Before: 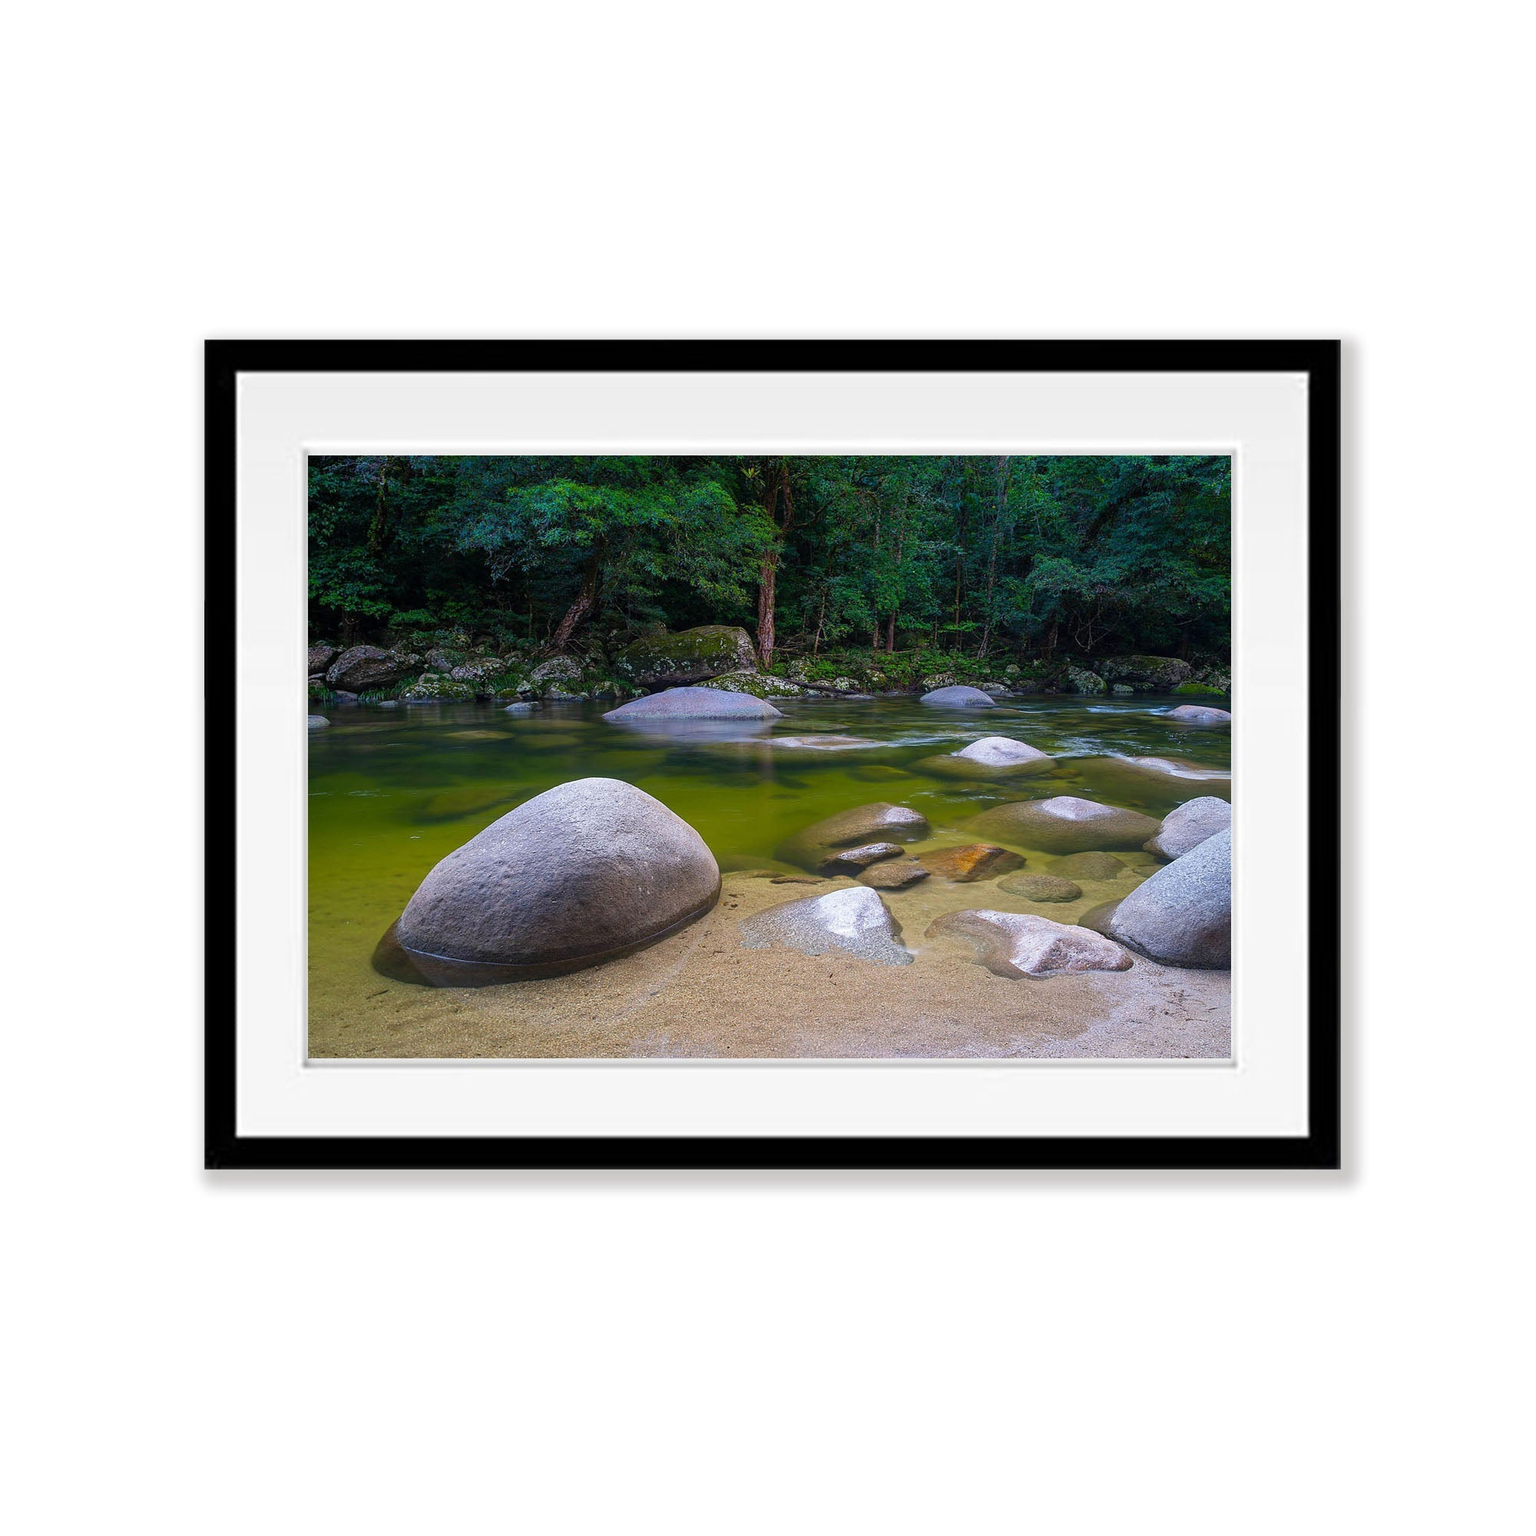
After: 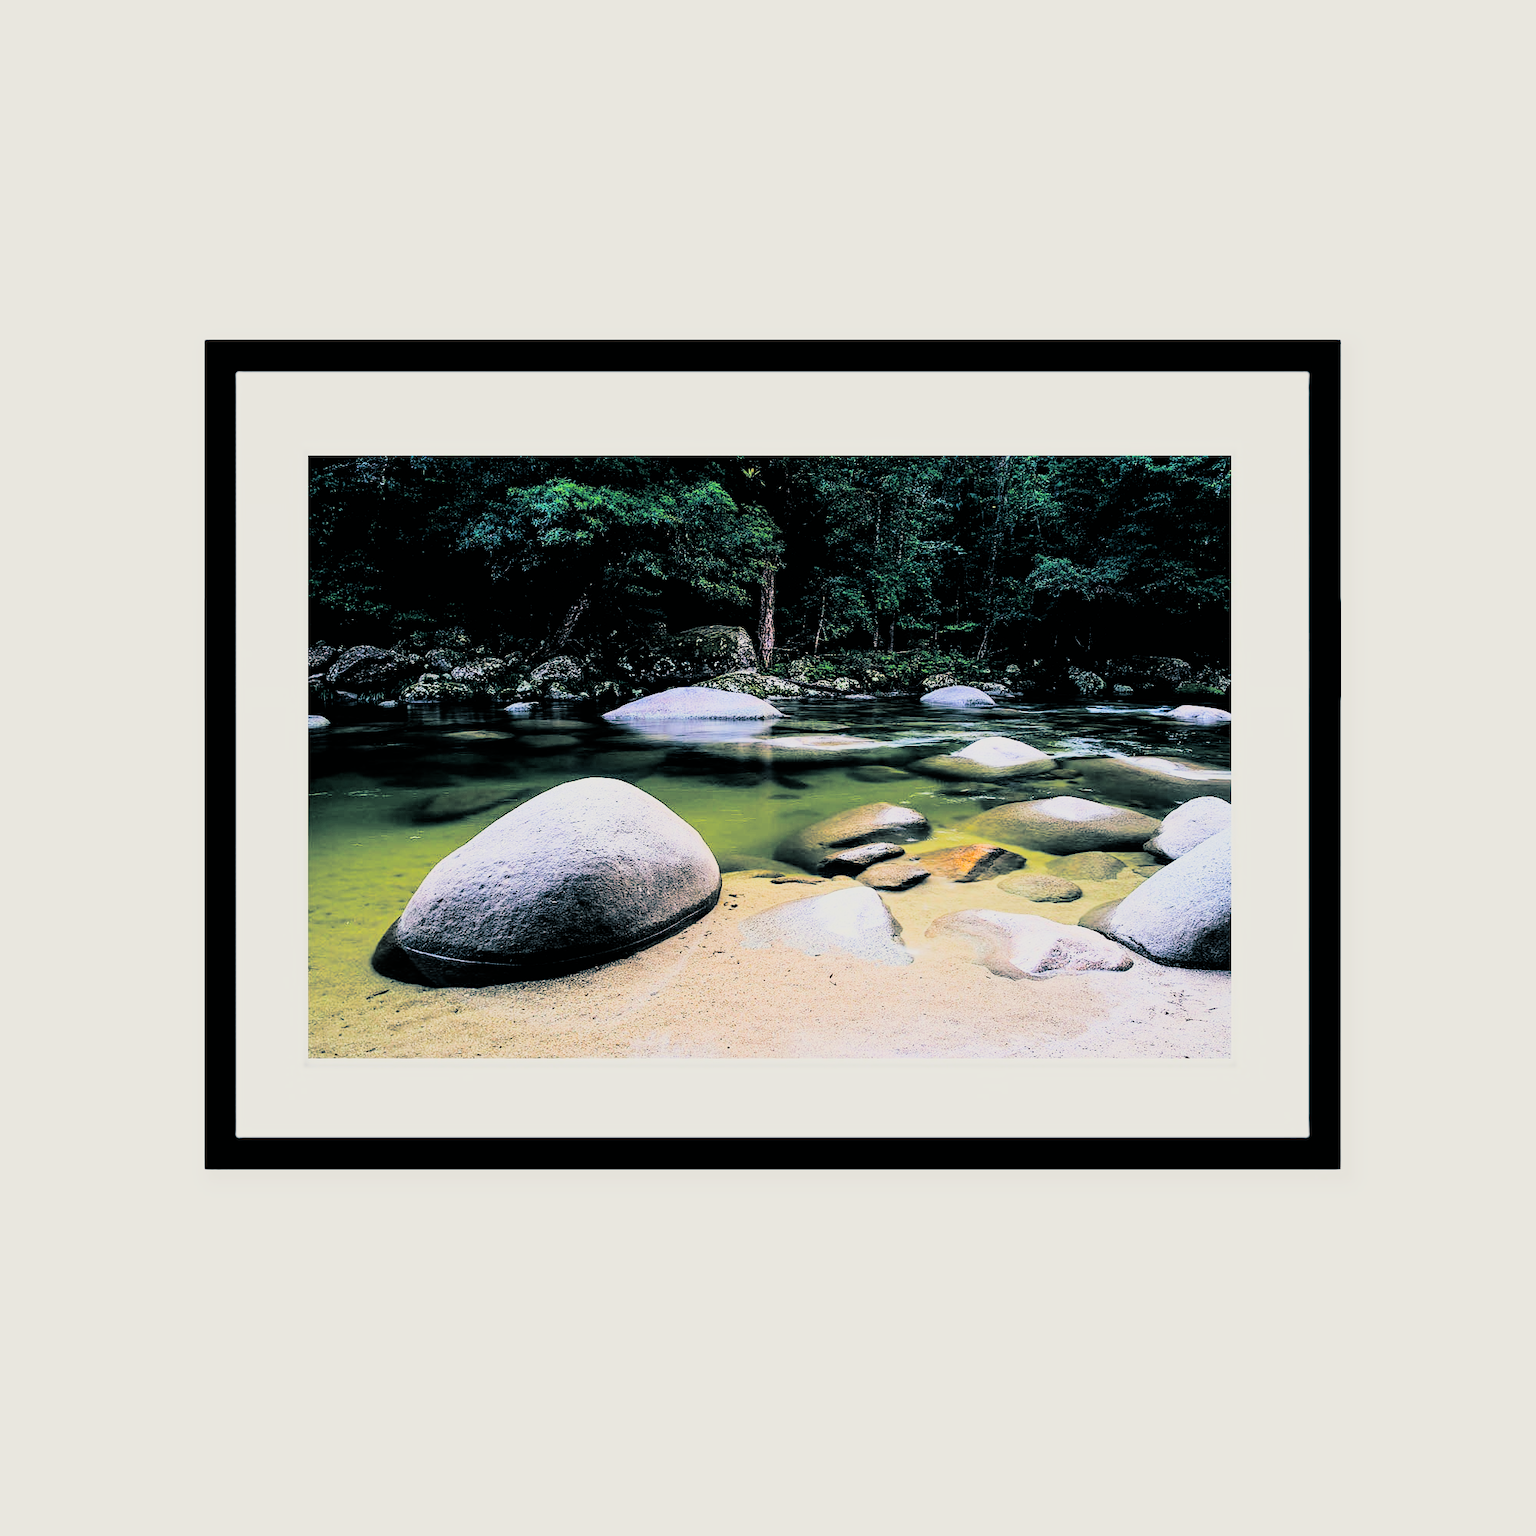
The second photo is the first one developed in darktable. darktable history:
split-toning: shadows › hue 205.2°, shadows › saturation 0.43, highlights › hue 54°, highlights › saturation 0.54
rgb curve: curves: ch0 [(0, 0) (0.21, 0.15) (0.24, 0.21) (0.5, 0.75) (0.75, 0.96) (0.89, 0.99) (1, 1)]; ch1 [(0, 0.02) (0.21, 0.13) (0.25, 0.2) (0.5, 0.67) (0.75, 0.9) (0.89, 0.97) (1, 1)]; ch2 [(0, 0.02) (0.21, 0.13) (0.25, 0.2) (0.5, 0.67) (0.75, 0.9) (0.89, 0.97) (1, 1)], compensate middle gray true
filmic rgb: black relative exposure -5 EV, hardness 2.88, contrast 1.3, highlights saturation mix -30%
